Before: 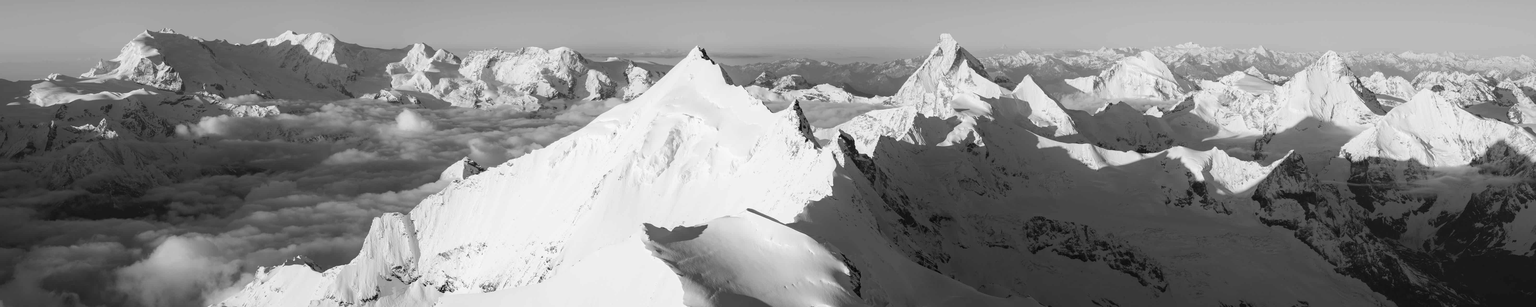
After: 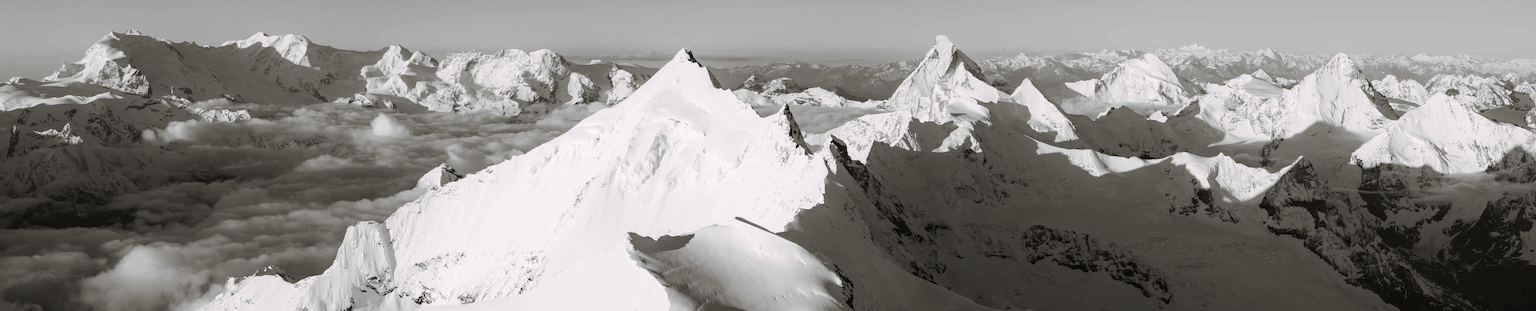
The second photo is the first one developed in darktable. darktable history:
monochrome: on, module defaults
crop and rotate: left 2.536%, right 1.107%, bottom 2.246%
split-toning: shadows › hue 46.8°, shadows › saturation 0.17, highlights › hue 316.8°, highlights › saturation 0.27, balance -51.82
